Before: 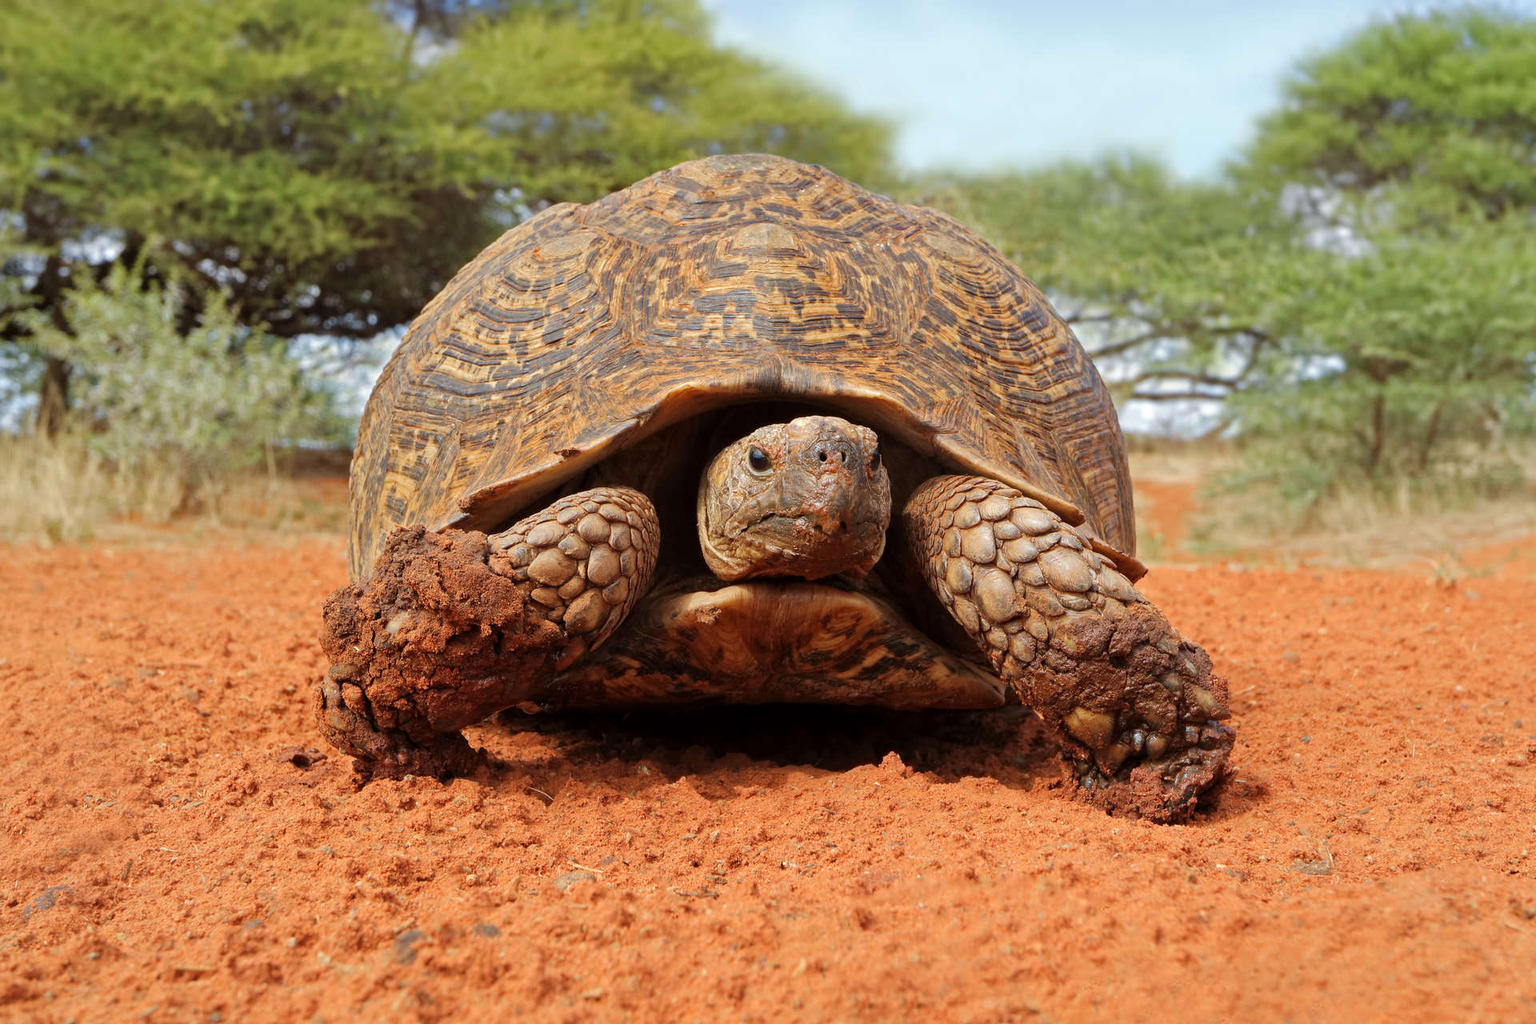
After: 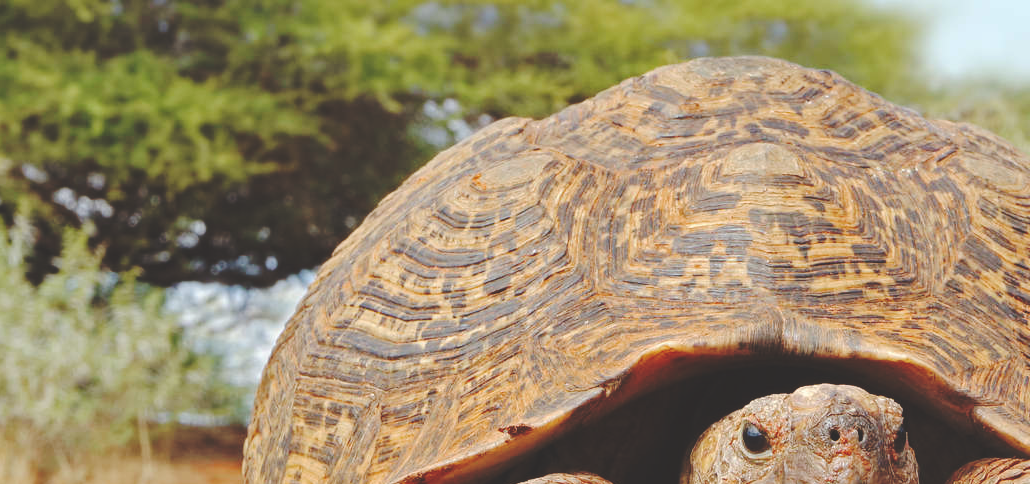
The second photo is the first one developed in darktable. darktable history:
crop: left 10.121%, top 10.631%, right 36.218%, bottom 51.526%
base curve: curves: ch0 [(0, 0.024) (0.055, 0.065) (0.121, 0.166) (0.236, 0.319) (0.693, 0.726) (1, 1)], preserve colors none
